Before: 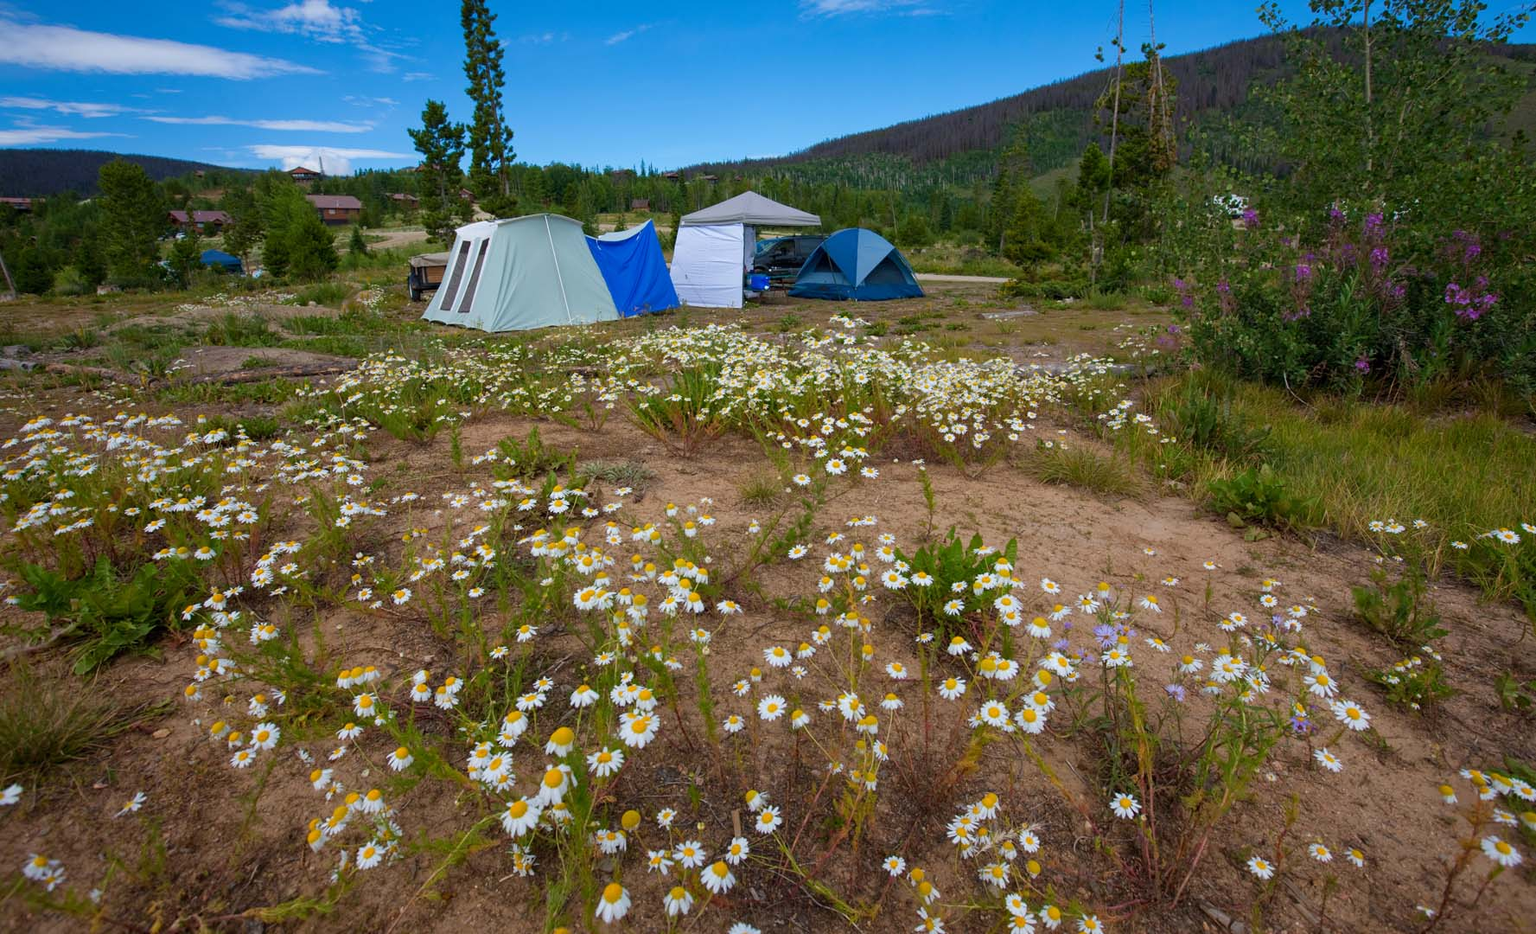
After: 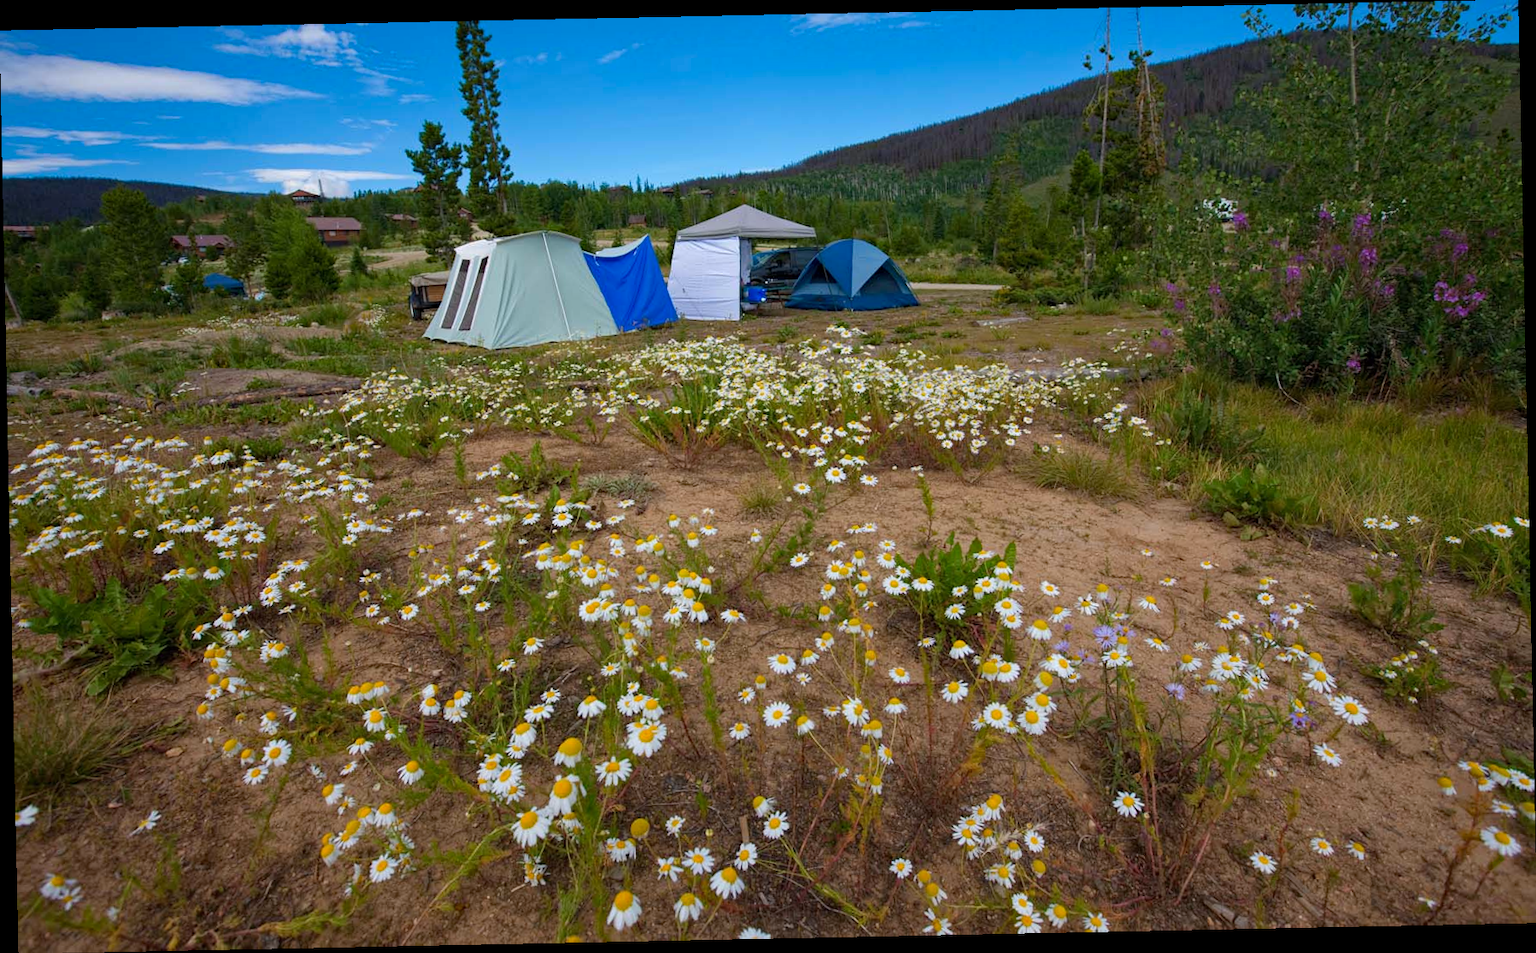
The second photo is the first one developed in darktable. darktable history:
rotate and perspective: rotation -1.17°, automatic cropping off
haze removal: compatibility mode true, adaptive false
